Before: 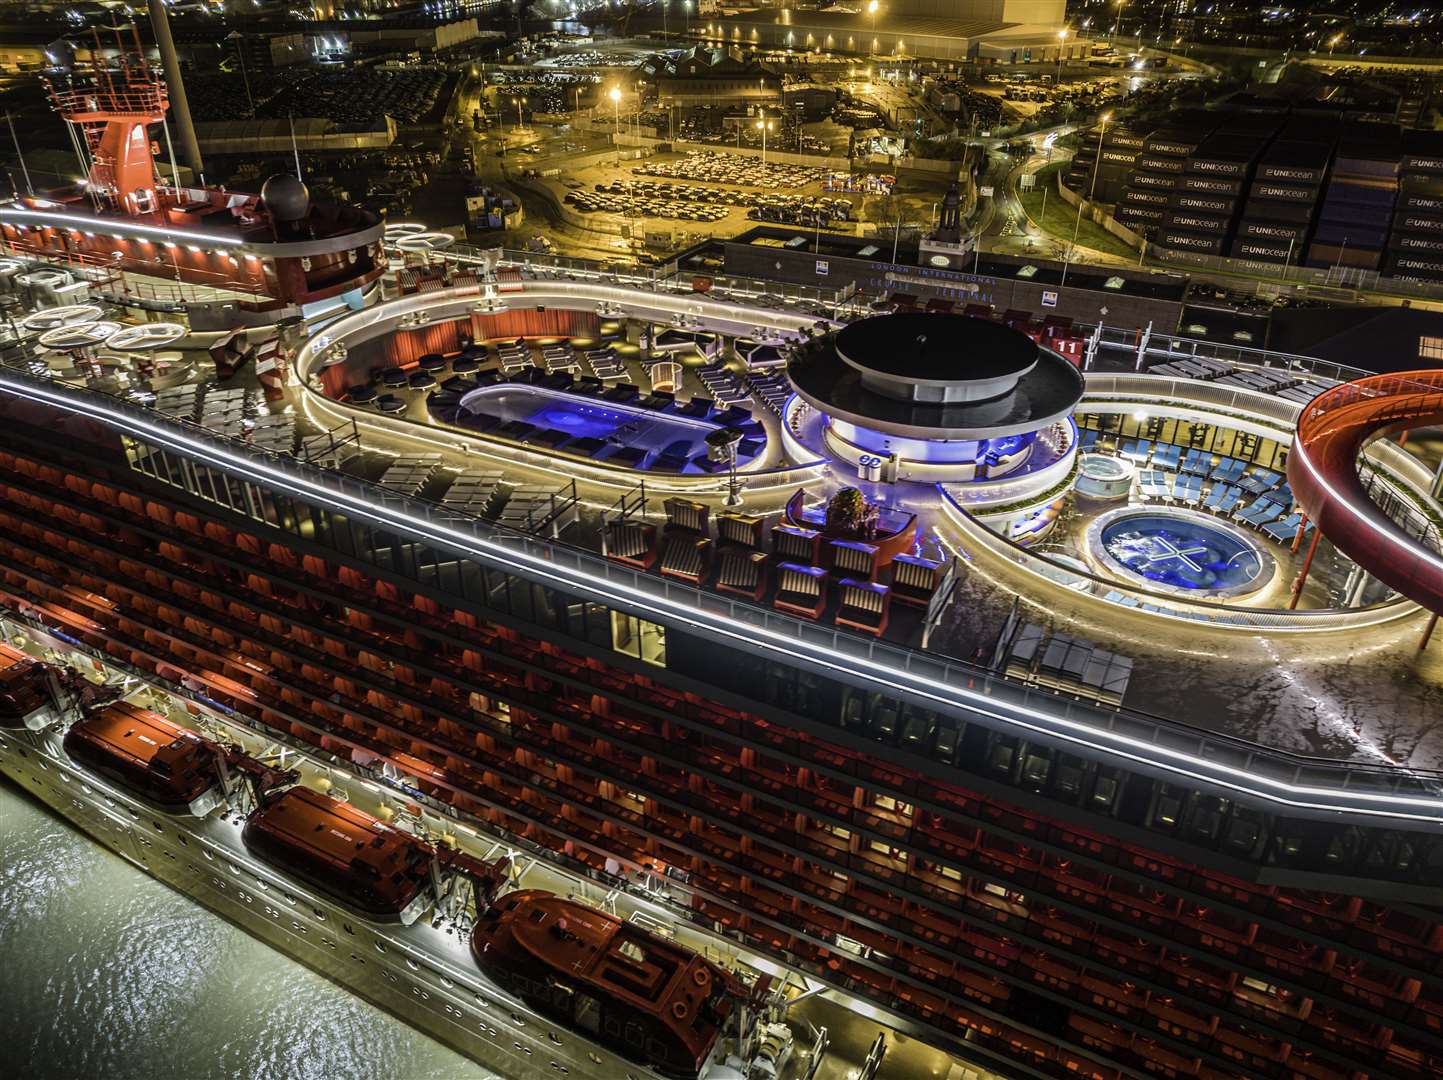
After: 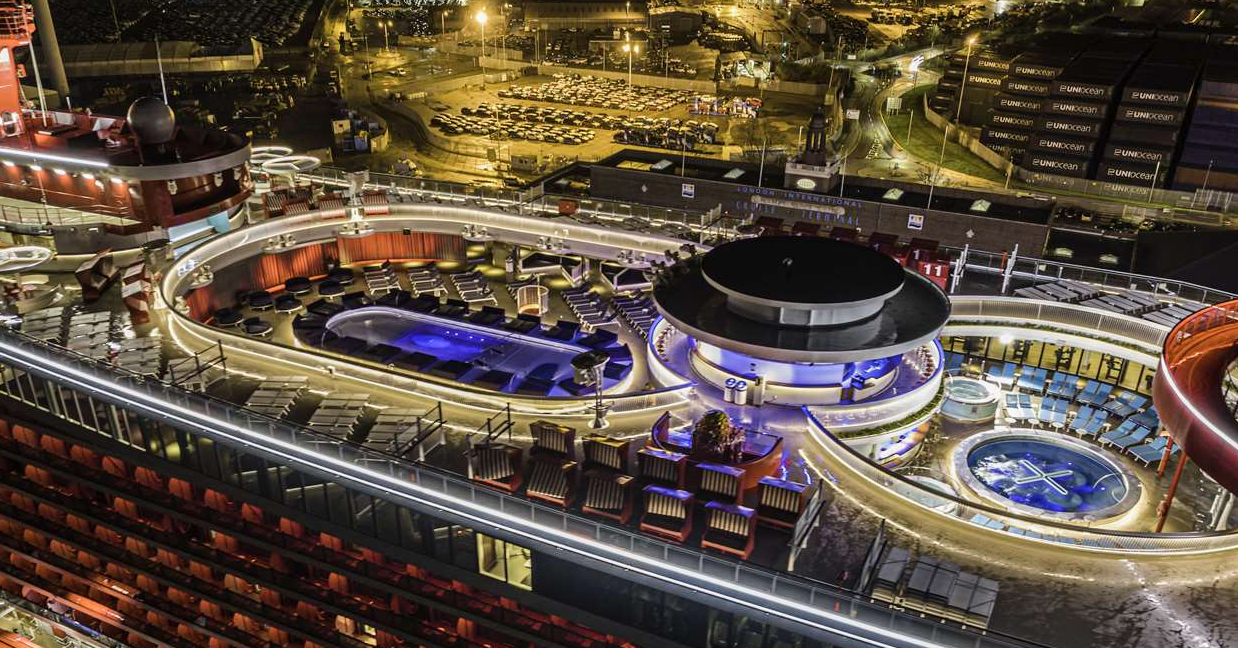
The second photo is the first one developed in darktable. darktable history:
crop and rotate: left 9.313%, top 7.217%, right 4.853%, bottom 32.695%
shadows and highlights: shadows 43.73, white point adjustment -1.61, soften with gaussian
